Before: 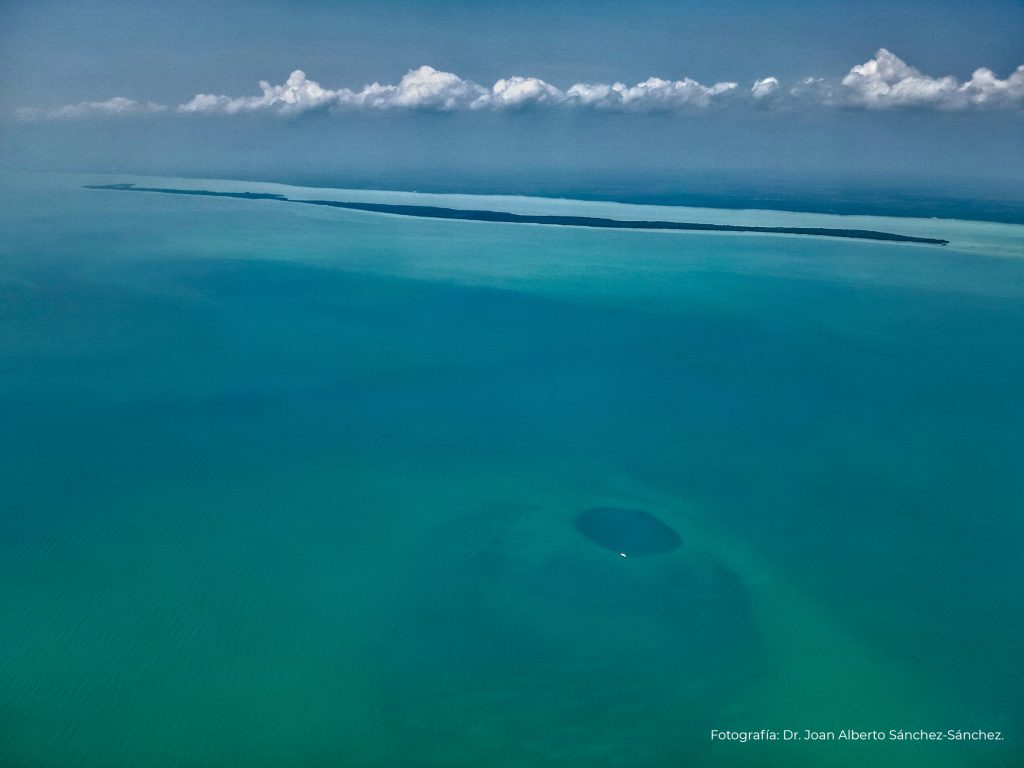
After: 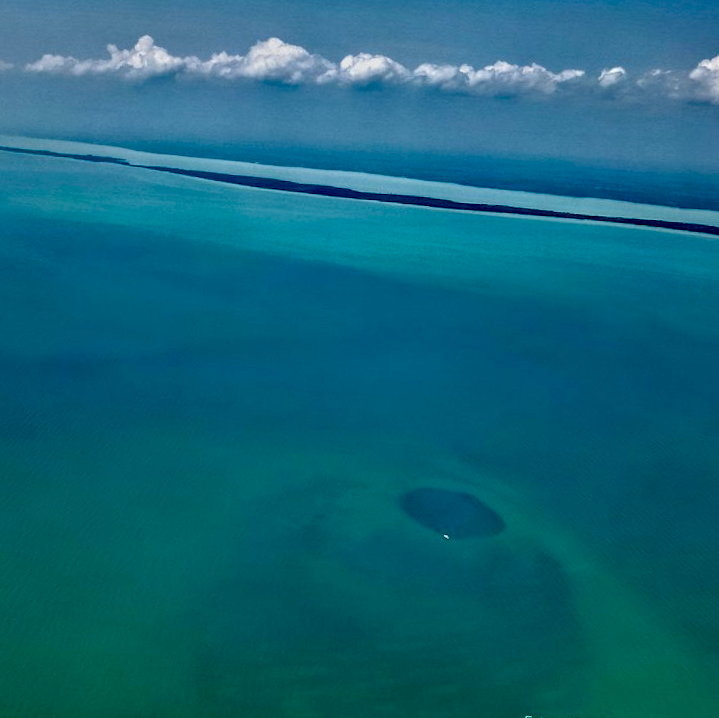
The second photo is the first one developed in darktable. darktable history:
crop and rotate: angle -2.97°, left 14.155%, top 0.024%, right 10.839%, bottom 0.078%
exposure: black level correction 0.047, exposure 0.012 EV, compensate highlight preservation false
